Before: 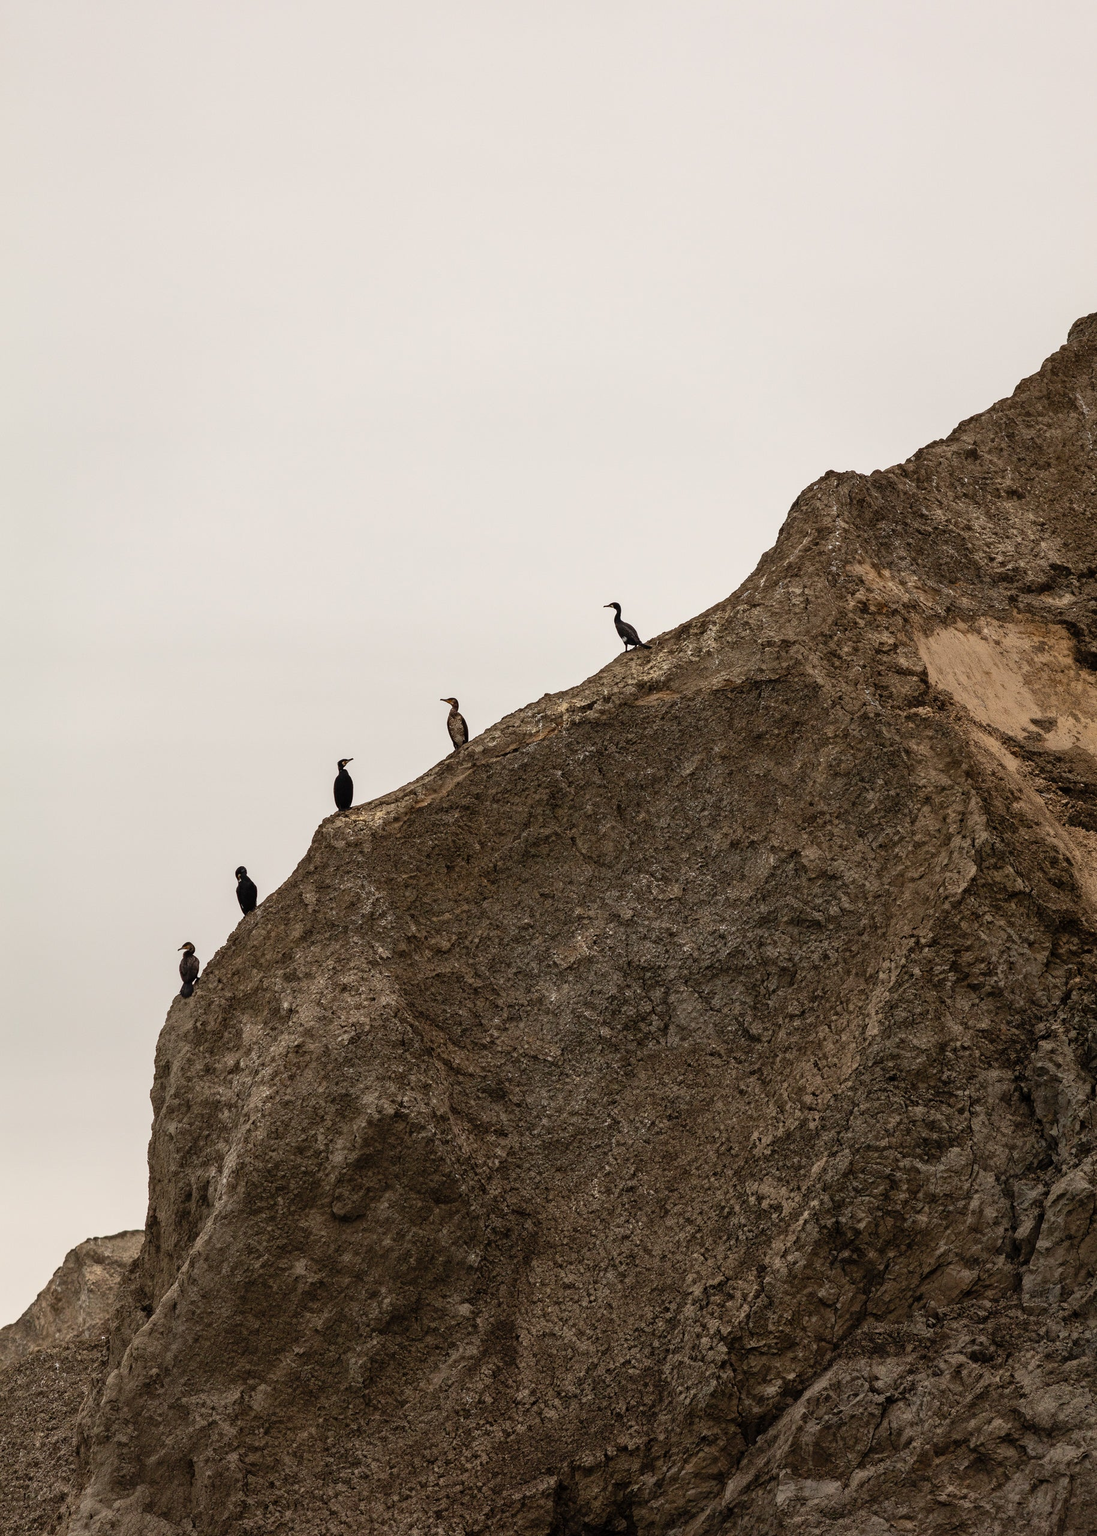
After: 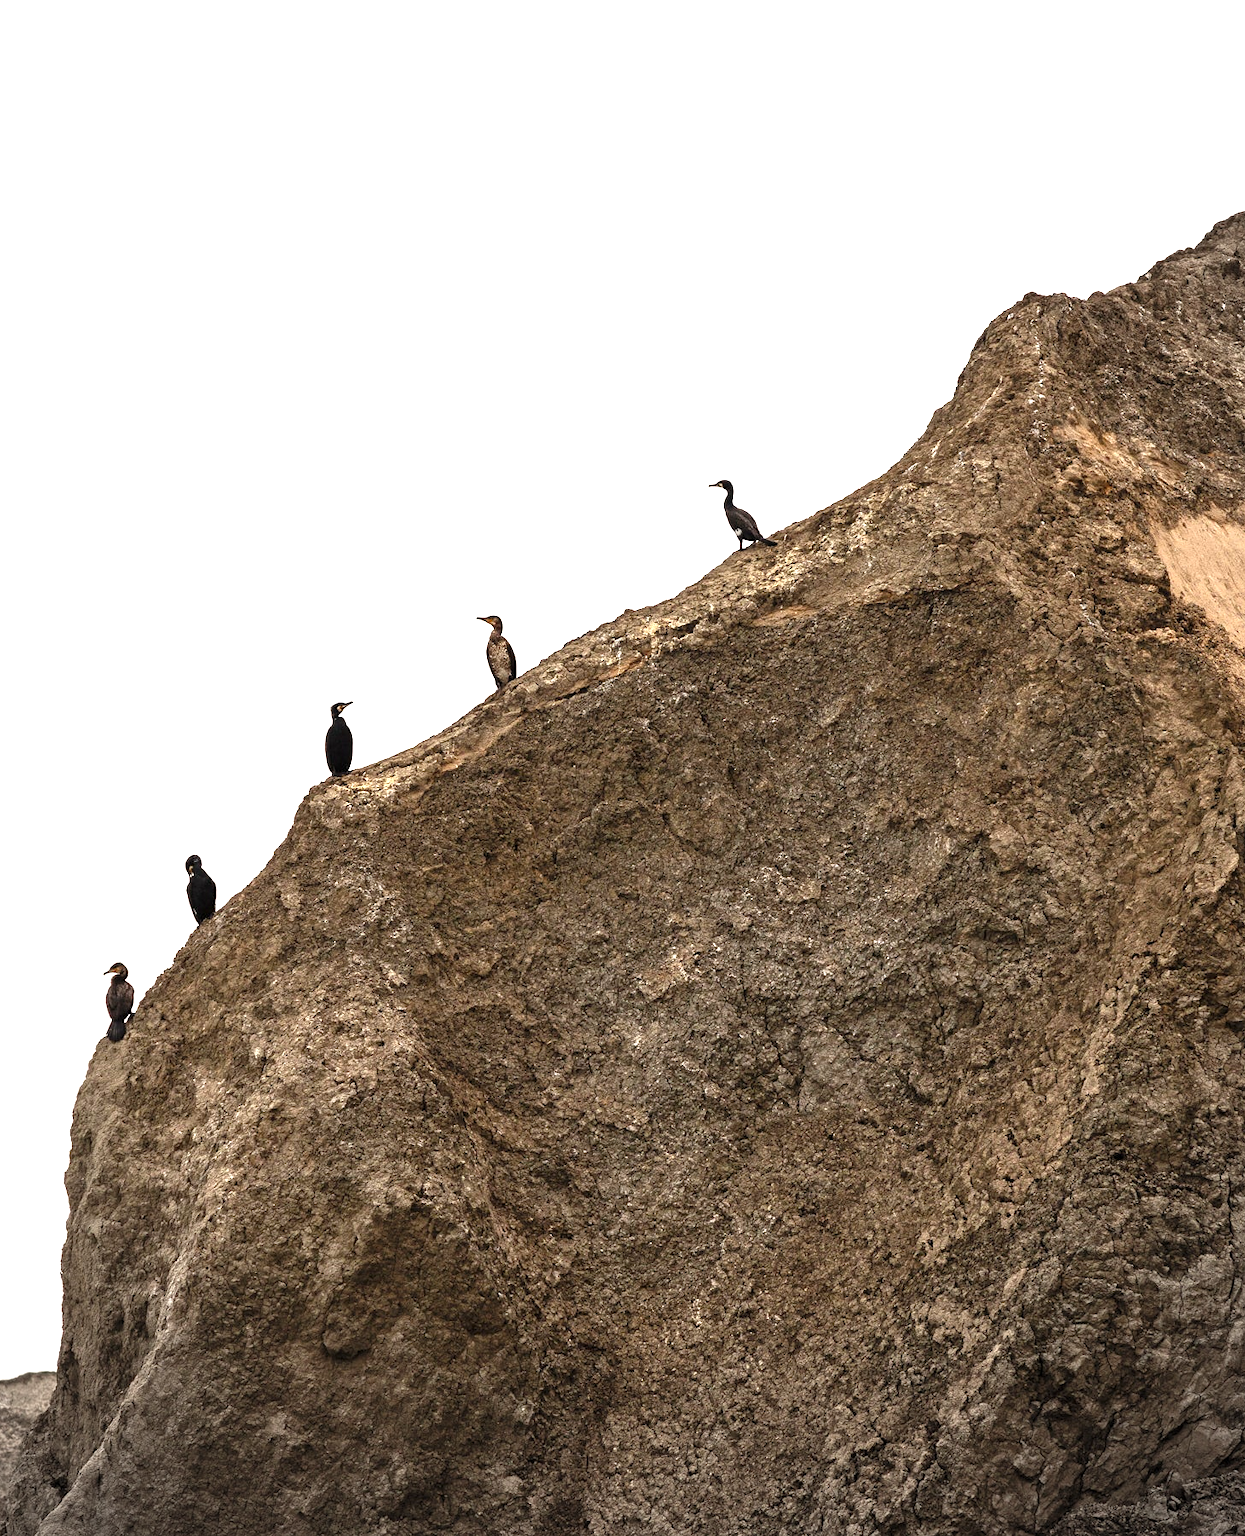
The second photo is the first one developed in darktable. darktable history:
exposure: black level correction 0, exposure 1.097 EV, compensate highlight preservation false
vignetting: brightness -0.289, width/height ratio 1.092
levels: levels [0.016, 0.492, 0.969]
crop: left 9.573%, top 17.247%, right 10.494%, bottom 12.337%
